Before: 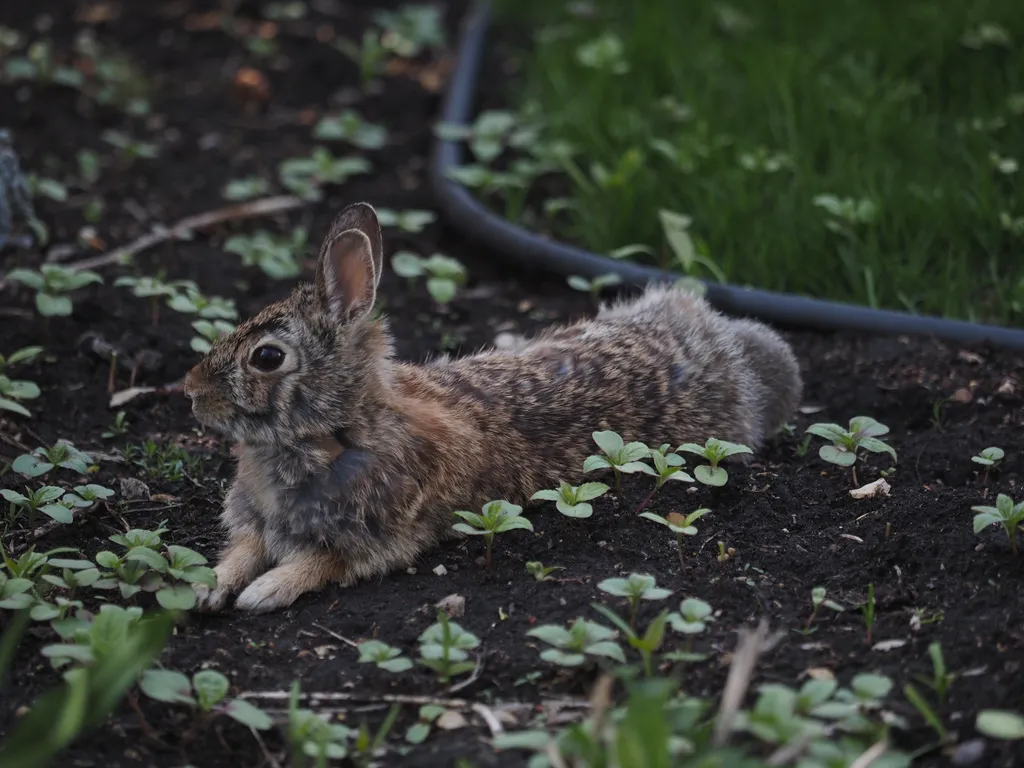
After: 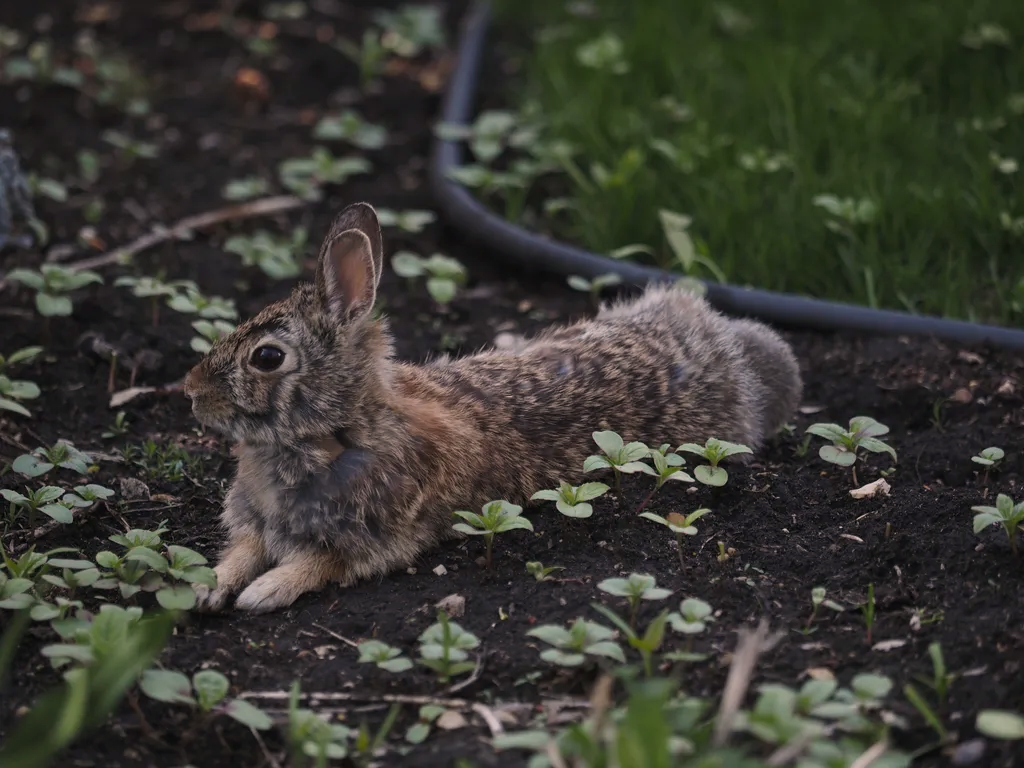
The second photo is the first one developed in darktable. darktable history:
contrast brightness saturation: saturation -0.05
color correction: highlights a* 5.81, highlights b* 4.84
